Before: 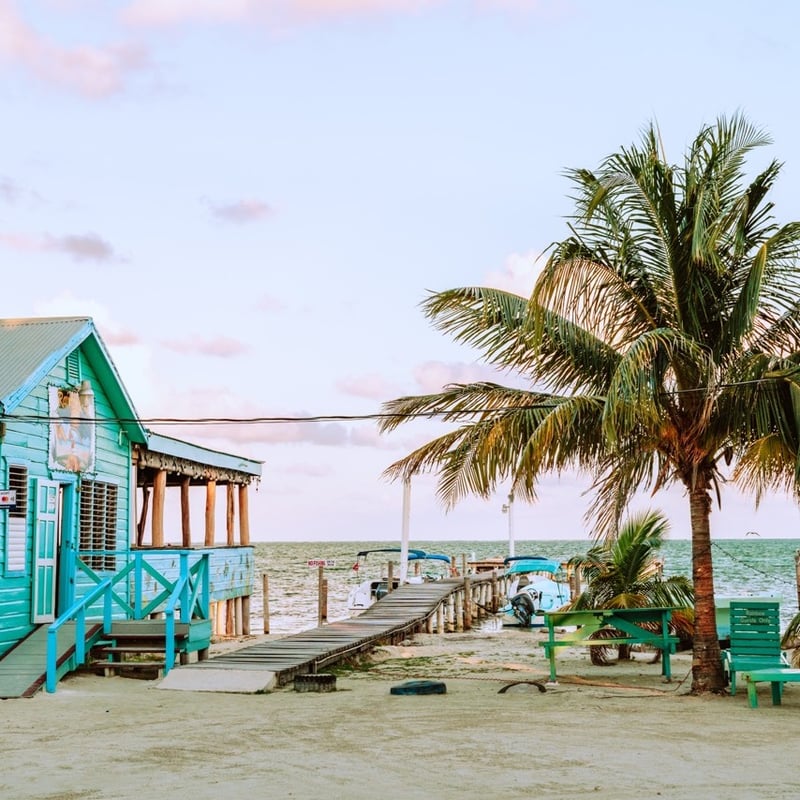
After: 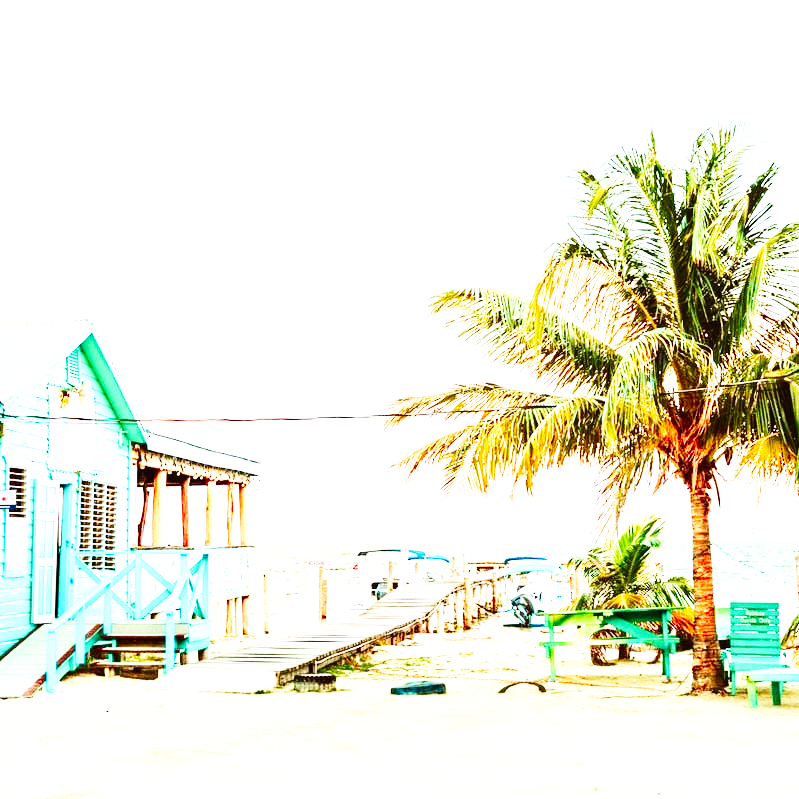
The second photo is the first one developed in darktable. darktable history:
contrast brightness saturation: contrast 0.175, saturation 0.299
exposure: black level correction 0, exposure 1.461 EV, compensate exposure bias true, compensate highlight preservation false
base curve: curves: ch0 [(0, 0.003) (0.001, 0.002) (0.006, 0.004) (0.02, 0.022) (0.048, 0.086) (0.094, 0.234) (0.162, 0.431) (0.258, 0.629) (0.385, 0.8) (0.548, 0.918) (0.751, 0.988) (1, 1)], preserve colors none
crop and rotate: left 0.071%, bottom 0.01%
